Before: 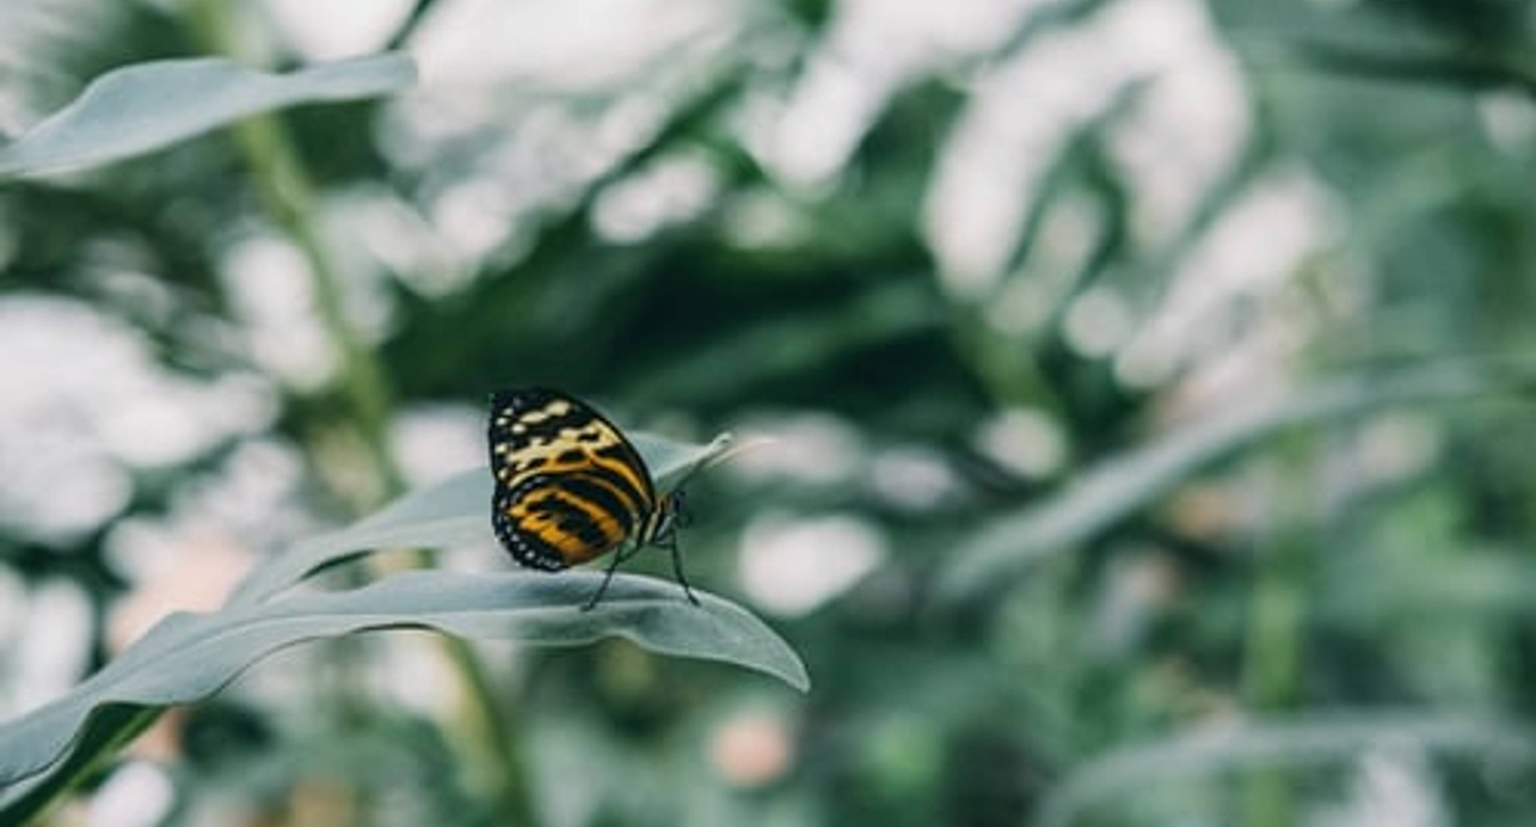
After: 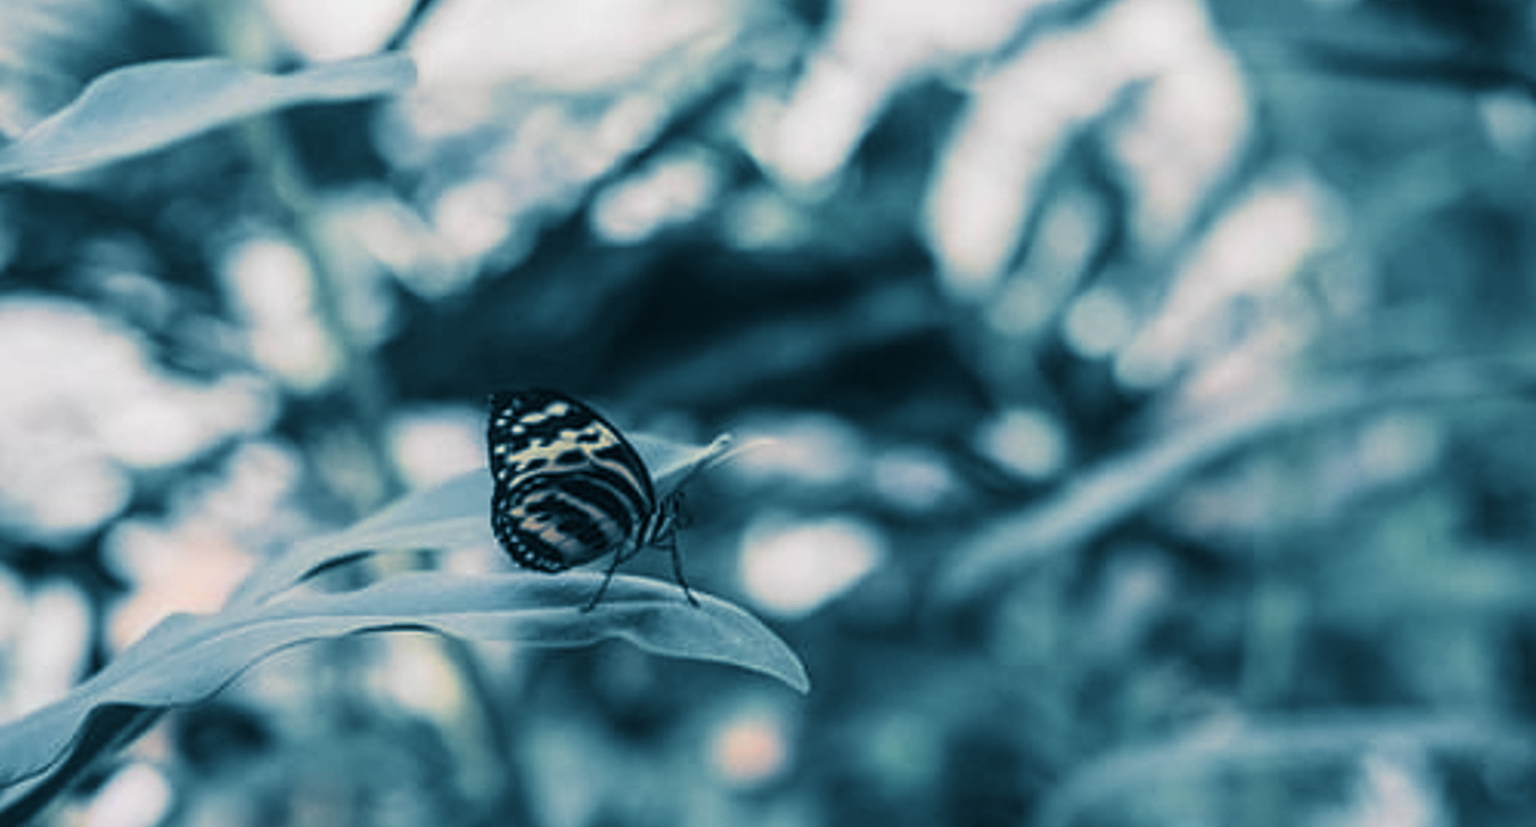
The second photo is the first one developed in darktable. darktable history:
crop and rotate: left 0.126%
split-toning: shadows › hue 212.4°, balance -70
